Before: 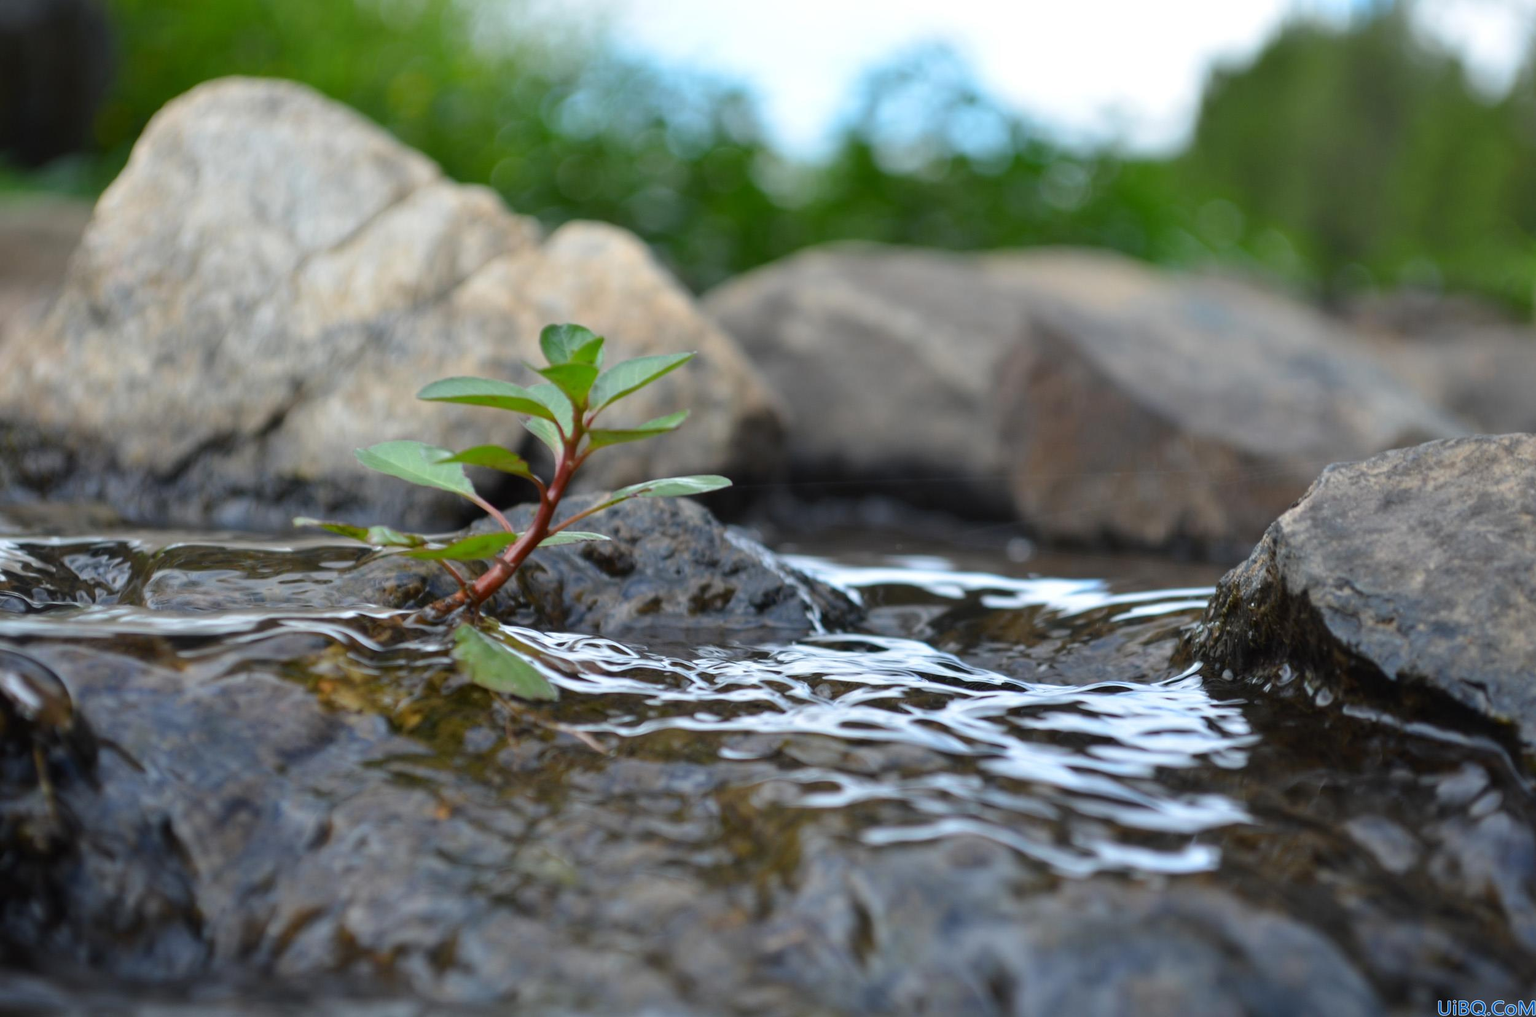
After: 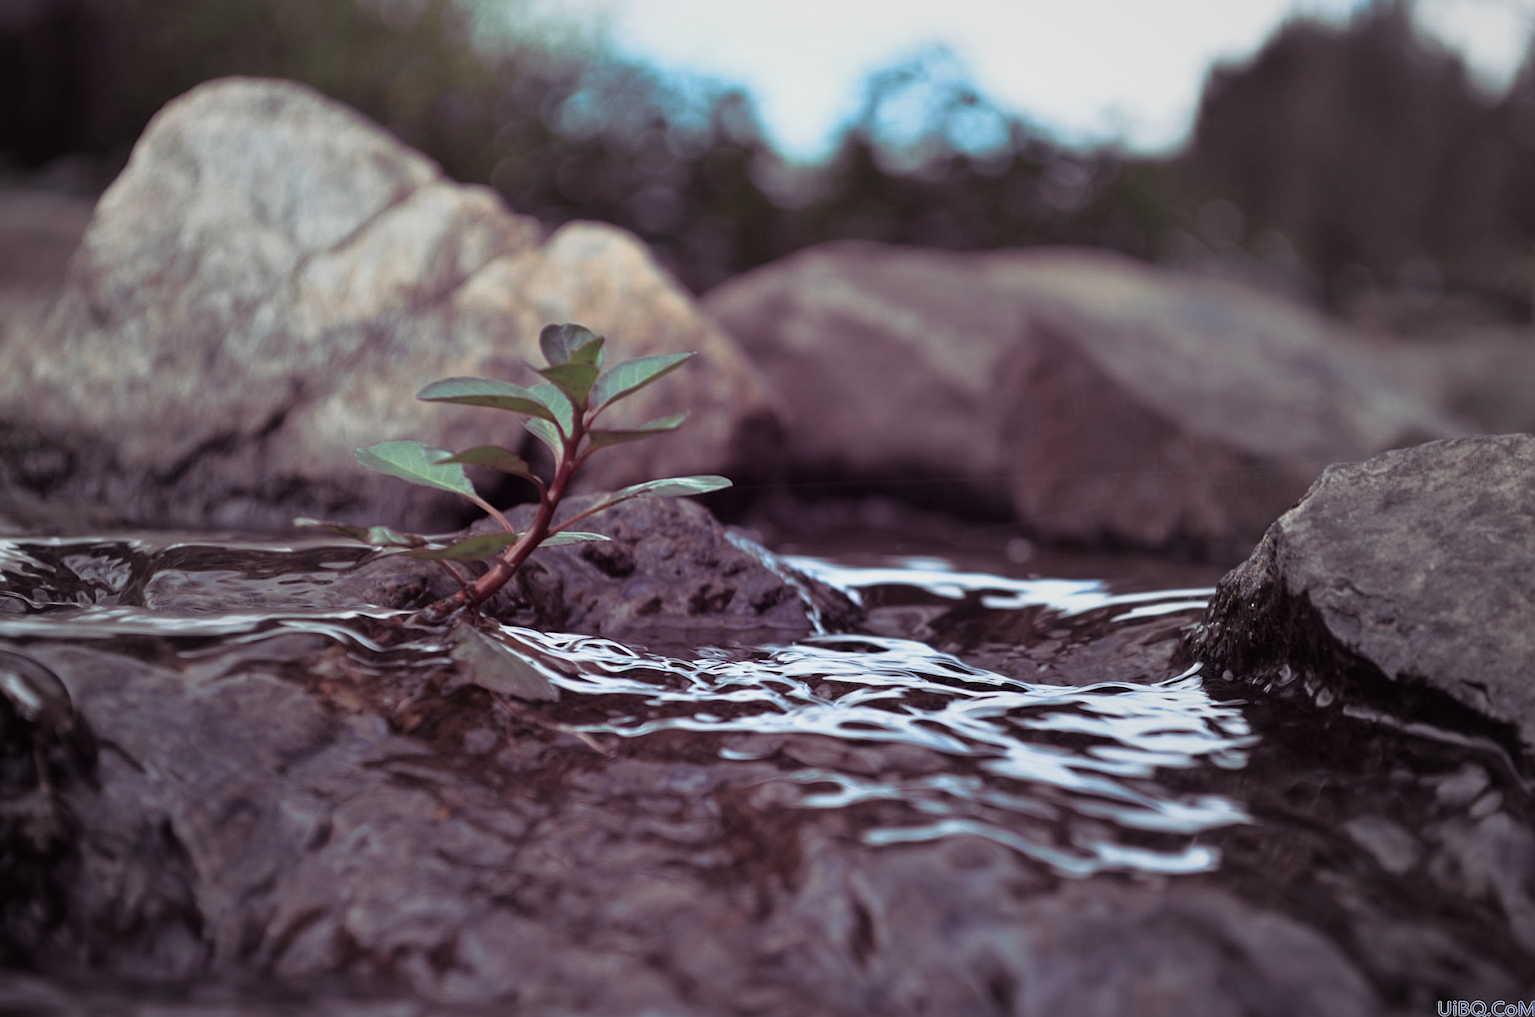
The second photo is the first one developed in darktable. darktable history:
shadows and highlights: radius 337.17, shadows 29.01, soften with gaussian
color look up table: target L [37.99, 65.71, 49.93, 39.19, 55.11, 70.72, 62.66, 40.02, 51.12, 30.33, 72.53, 71.94, 28.78, 55.26, 42.1, 81.73, 51.94, 51.04, 96.54, 81.26, 66.77, 50.87, 35.66, 20.46, 0 ×25], target a [13.56, 18.13, -4.88, -1.533, 8.84, -33.4, 36.07, 10.41, 48.24, 22.98, -23.71, 19.36, 14.18, -38.34, 53.38, 4.04, 49.99, -28.63, -0.43, -0.64, -0.73, -0.15, -0.42, -0.08, 0 ×25], target b [14.06, 17.81, -21.93, 1.533, -25.4, -0.2, 57.1, -45.96, 16.25, -21.59, 57.26, 67.86, -50.3, 31.37, 28.19, 79.82, -14.57, -28.64, 1.19, -0.34, -0.5, -0.27, -1.23, -0.97, 0 ×25], num patches 24
base curve: curves: ch0 [(0, 0) (0.257, 0.25) (0.482, 0.586) (0.757, 0.871) (1, 1)]
sharpen: radius 2.167, amount 0.381, threshold 0
exposure: exposure -0.462 EV, compensate highlight preservation false
contrast brightness saturation: contrast 0.08, saturation 0.2
split-toning: shadows › hue 316.8°, shadows › saturation 0.47, highlights › hue 201.6°, highlights › saturation 0, balance -41.97, compress 28.01%
vignetting: fall-off start 18.21%, fall-off radius 137.95%, brightness -0.207, center (-0.078, 0.066), width/height ratio 0.62, shape 0.59
